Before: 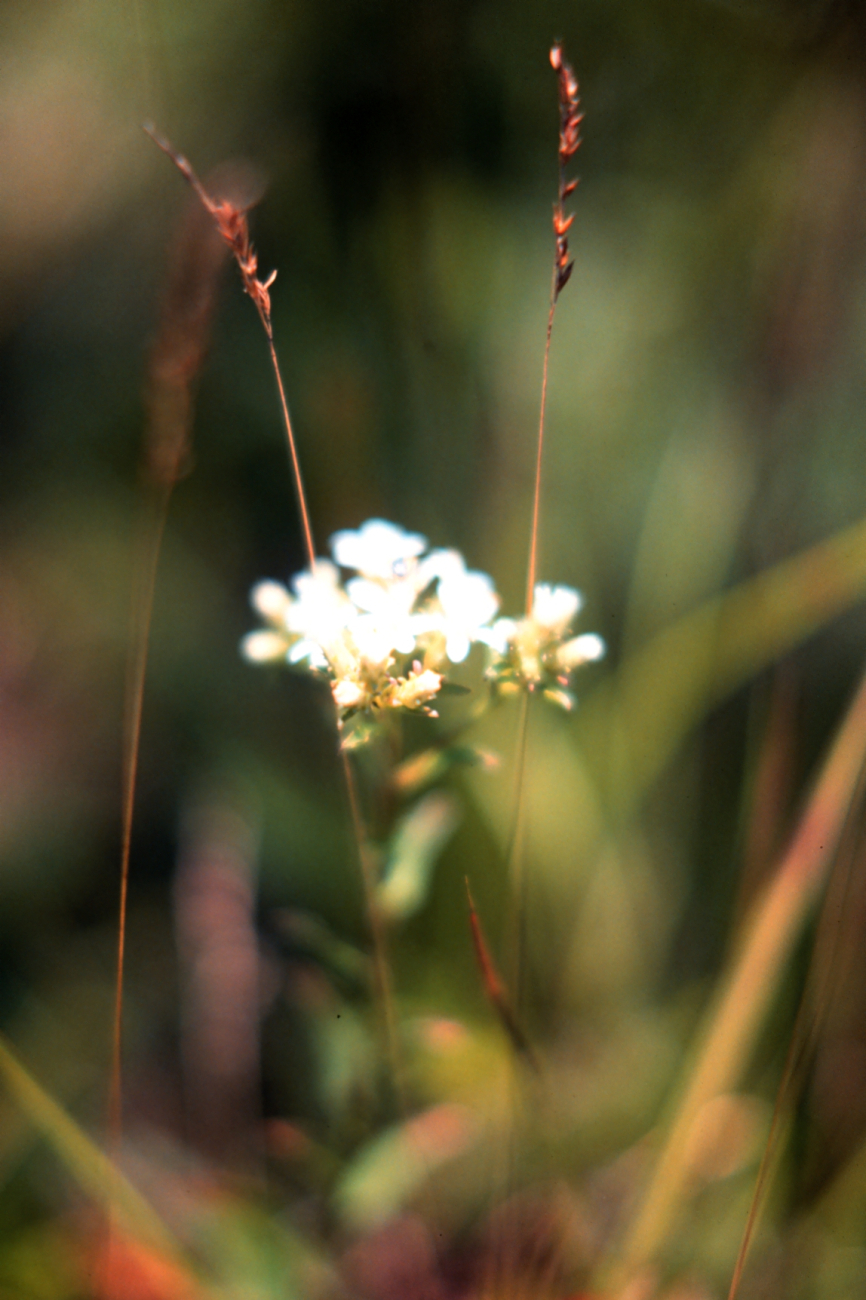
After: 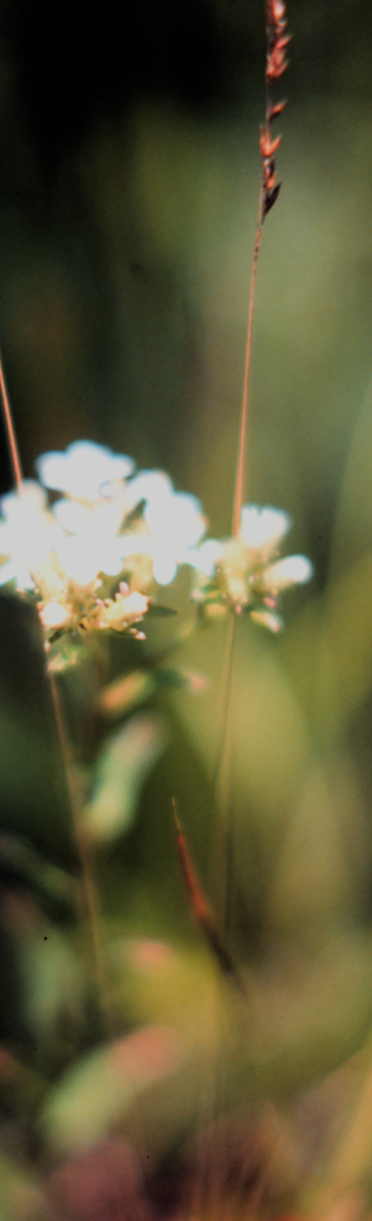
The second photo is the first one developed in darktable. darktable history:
filmic rgb: black relative exposure -7.2 EV, white relative exposure 5.37 EV, hardness 3.02, color science v4 (2020)
tone equalizer: edges refinement/feathering 500, mask exposure compensation -1.57 EV, preserve details no
crop: left 33.86%, top 6.027%, right 23.118%
